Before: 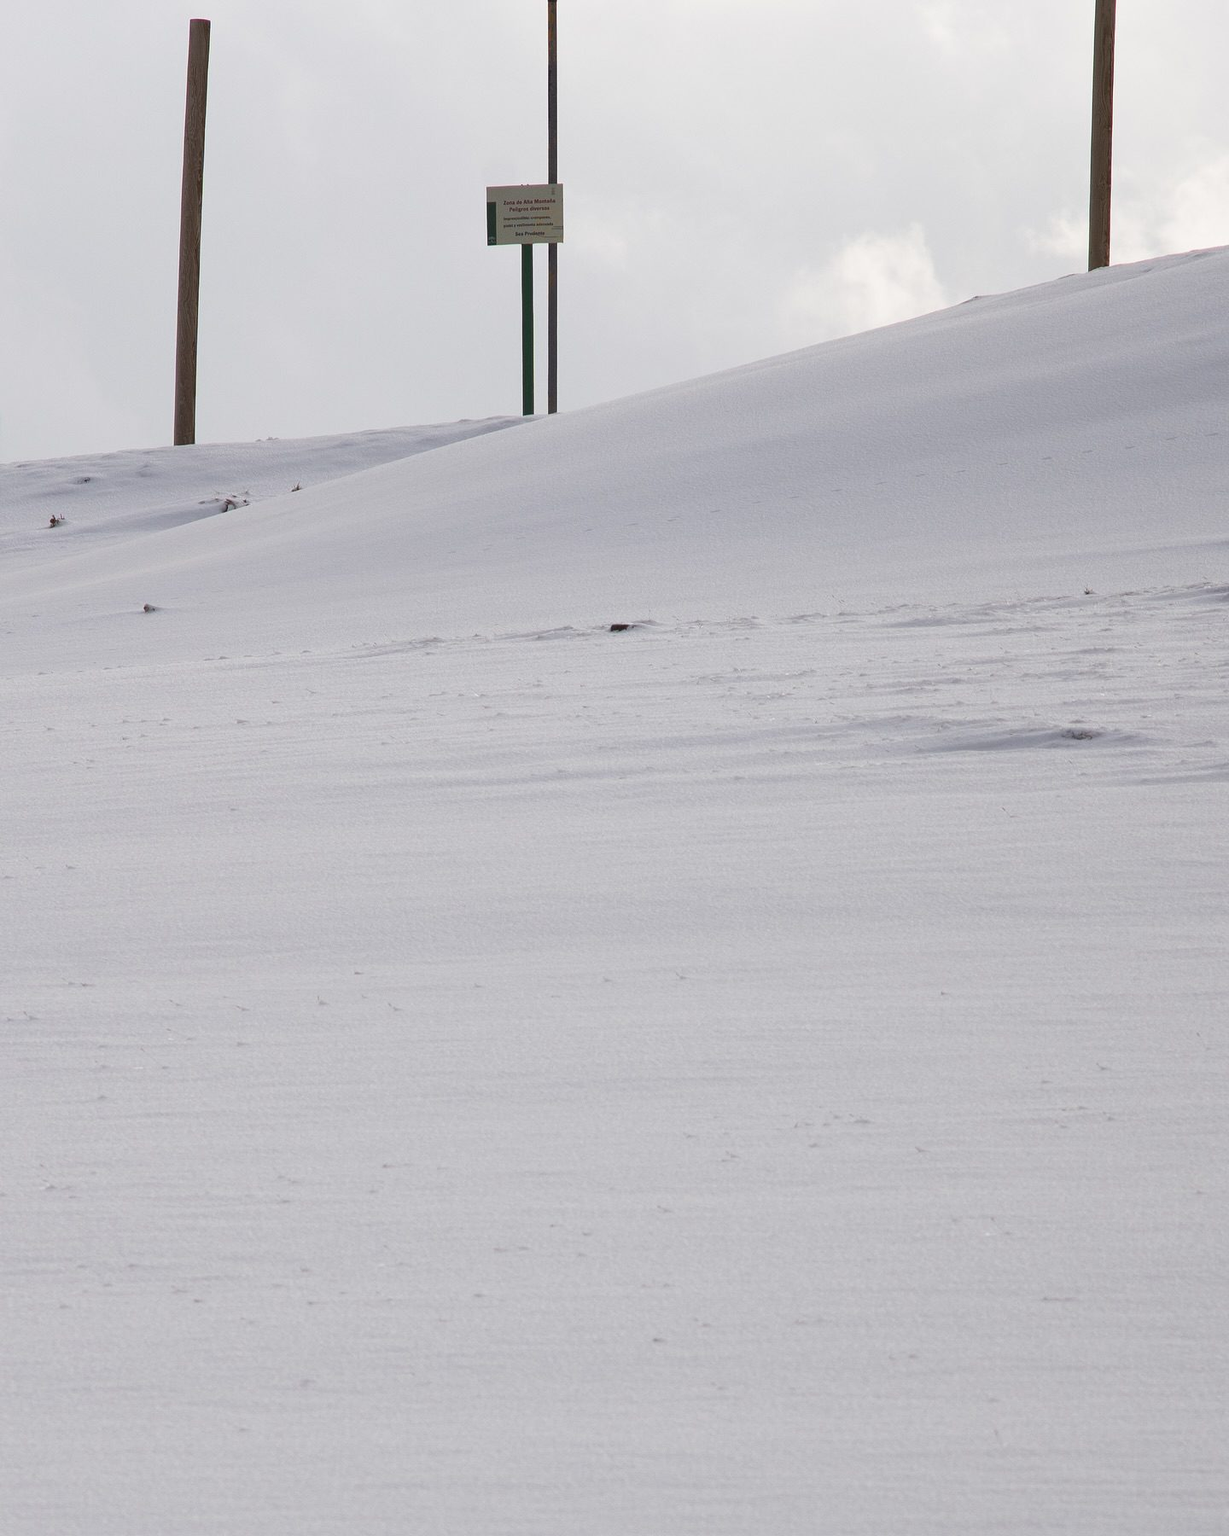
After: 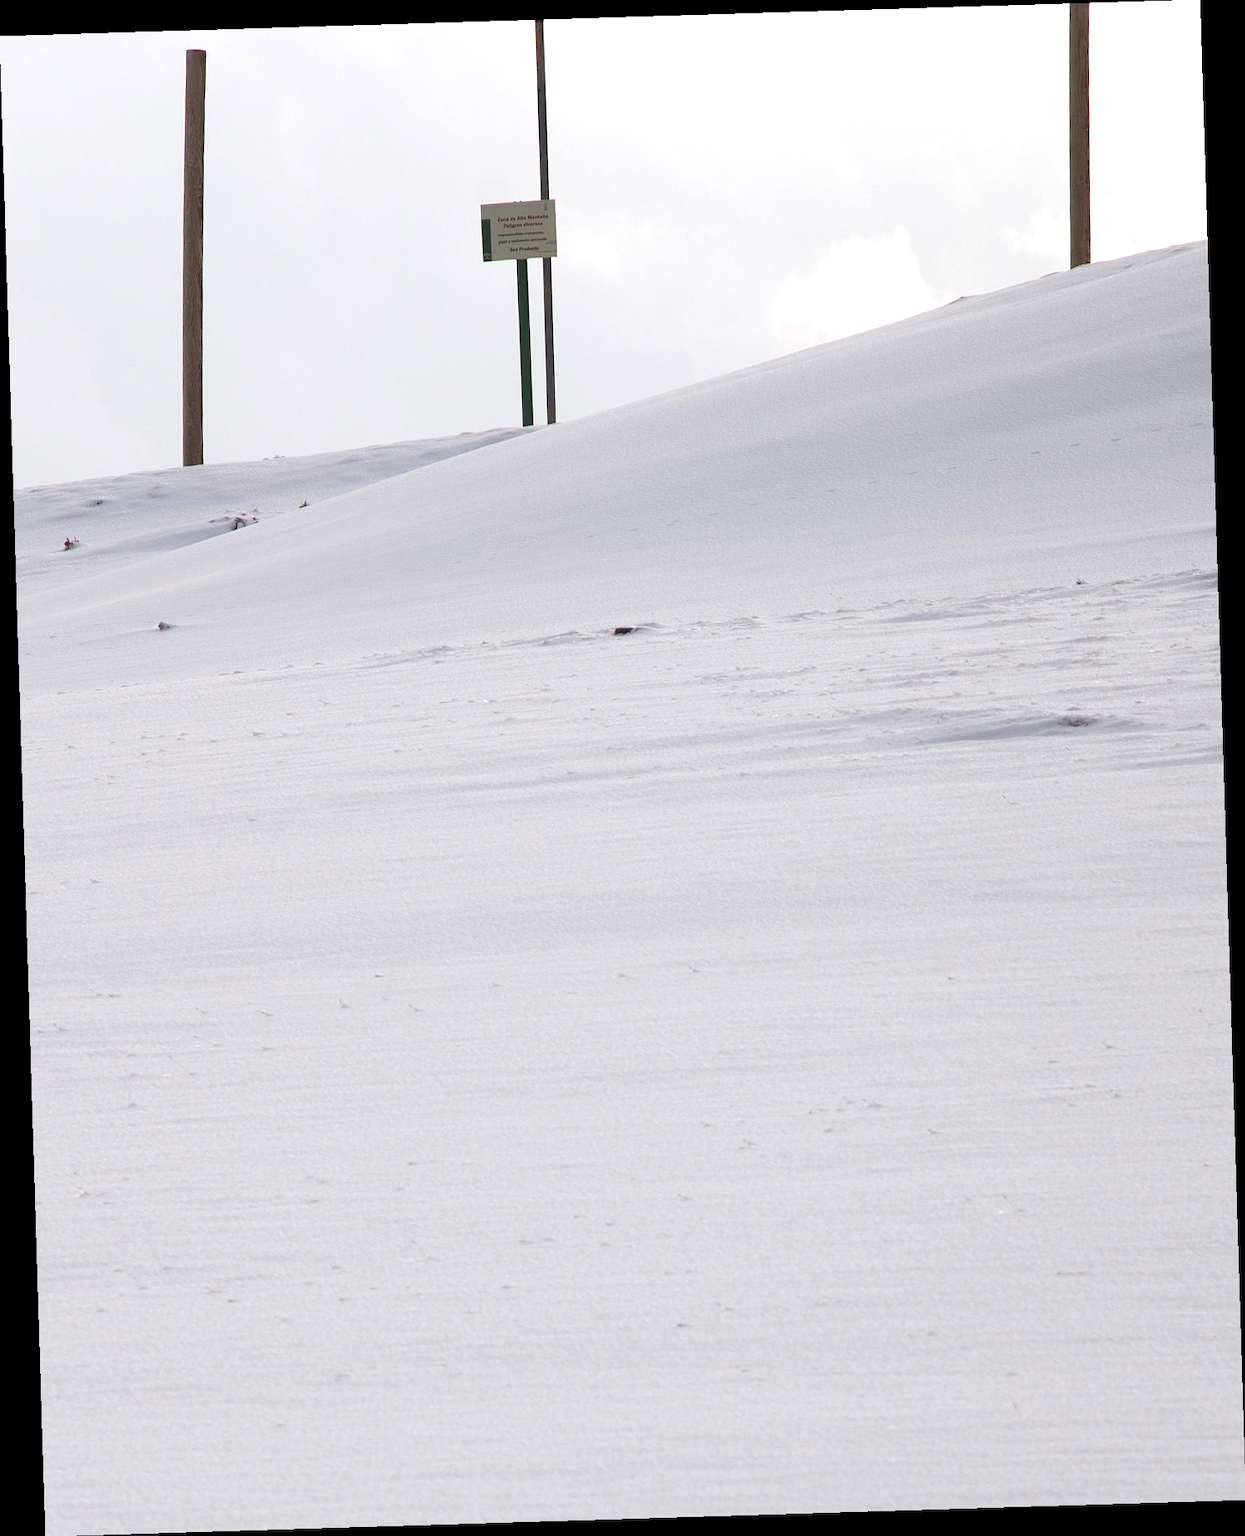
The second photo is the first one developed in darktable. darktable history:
rotate and perspective: rotation -1.75°, automatic cropping off
exposure: exposure 0.426 EV, compensate highlight preservation false
